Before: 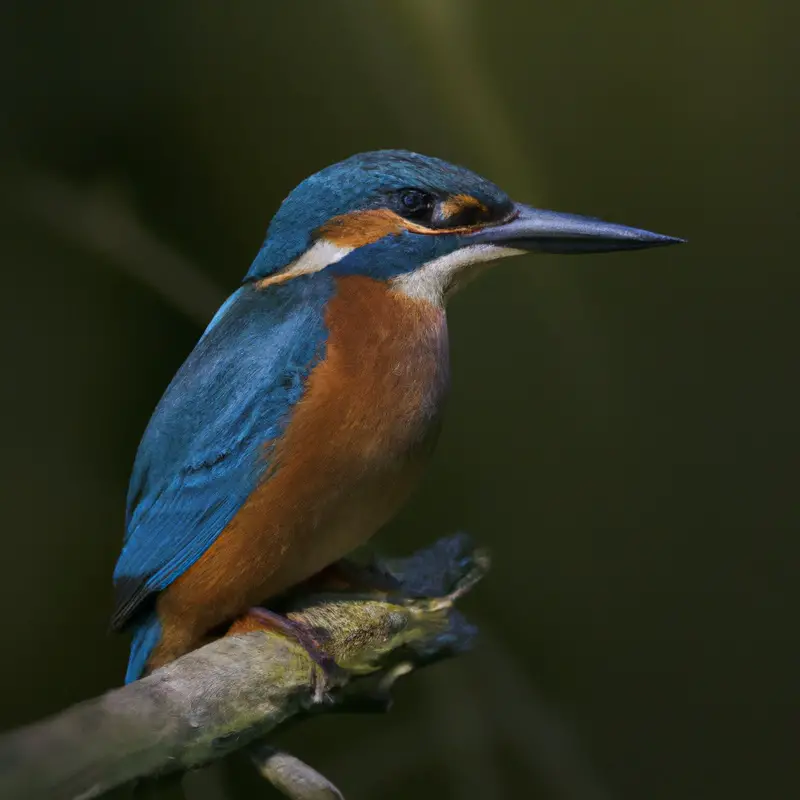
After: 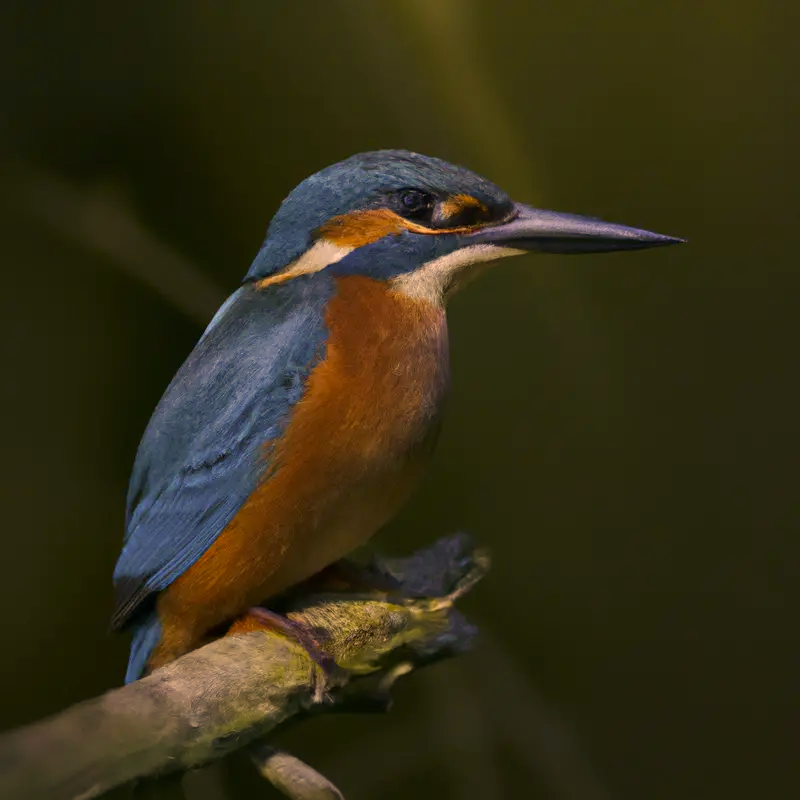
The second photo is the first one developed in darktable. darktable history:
color correction: highlights a* 14.8, highlights b* 31.7
